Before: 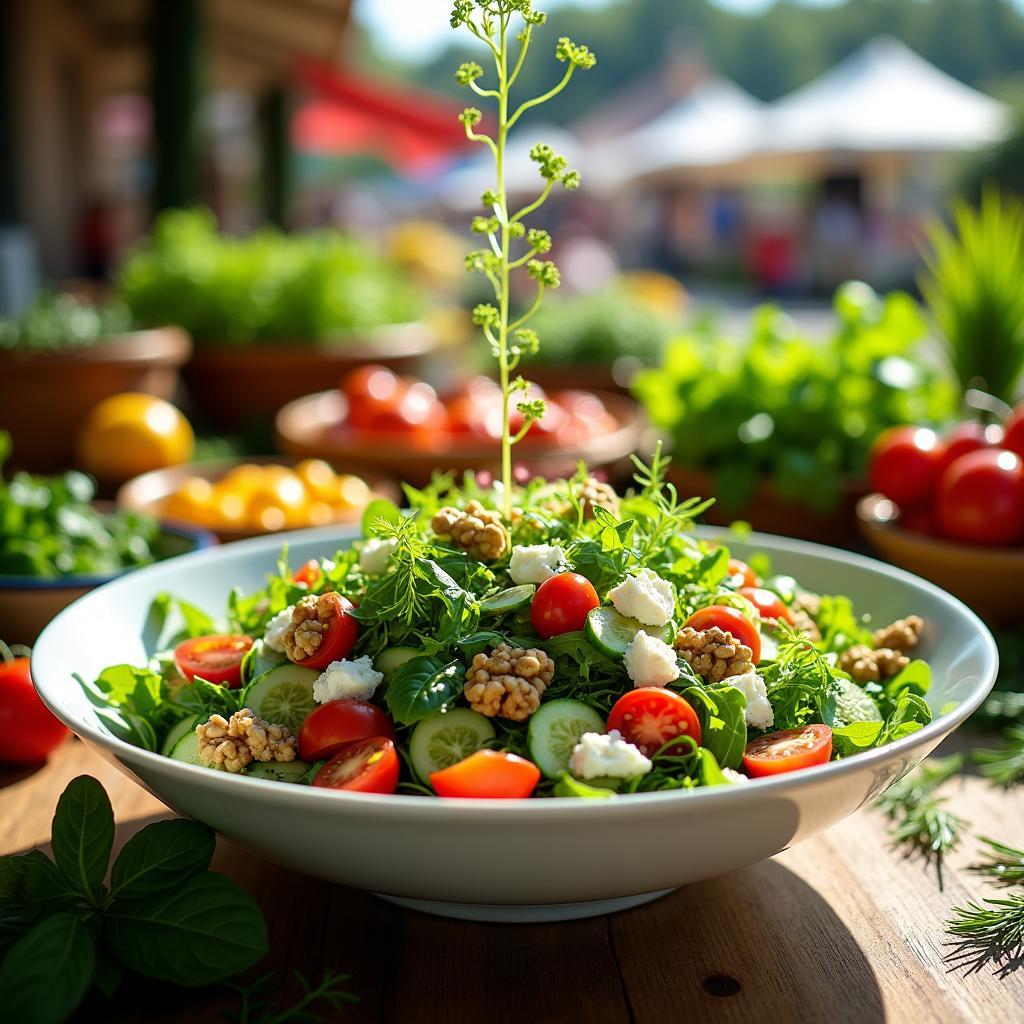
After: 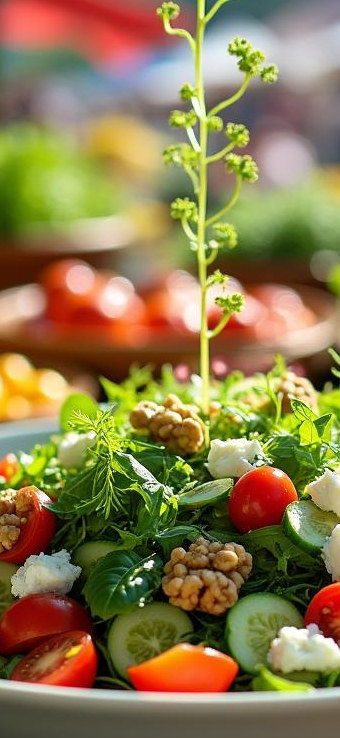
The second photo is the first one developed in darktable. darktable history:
crop and rotate: left 29.492%, top 10.363%, right 37.226%, bottom 17.531%
